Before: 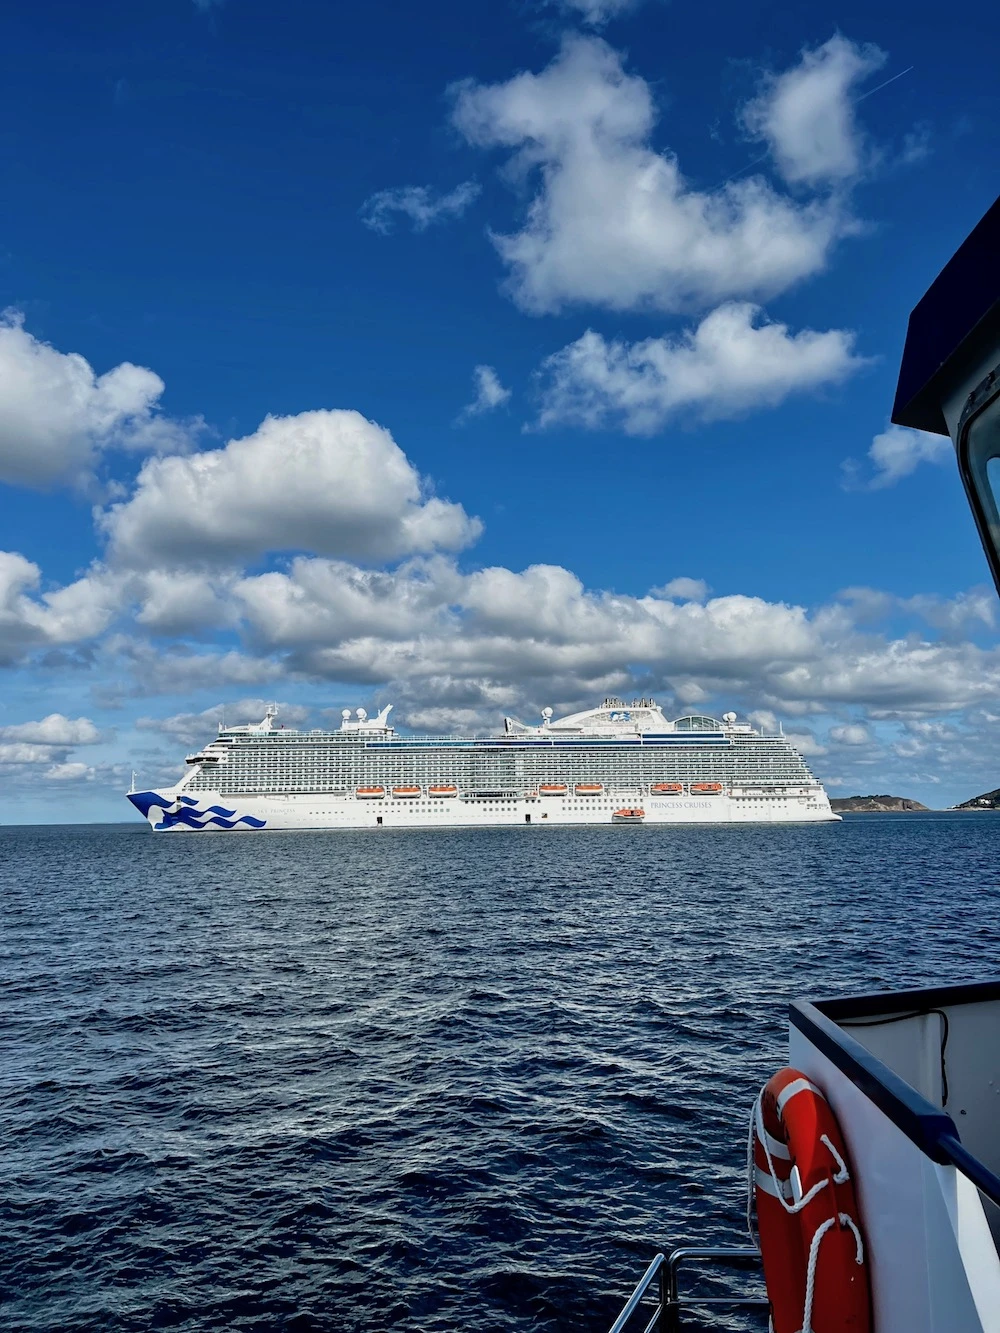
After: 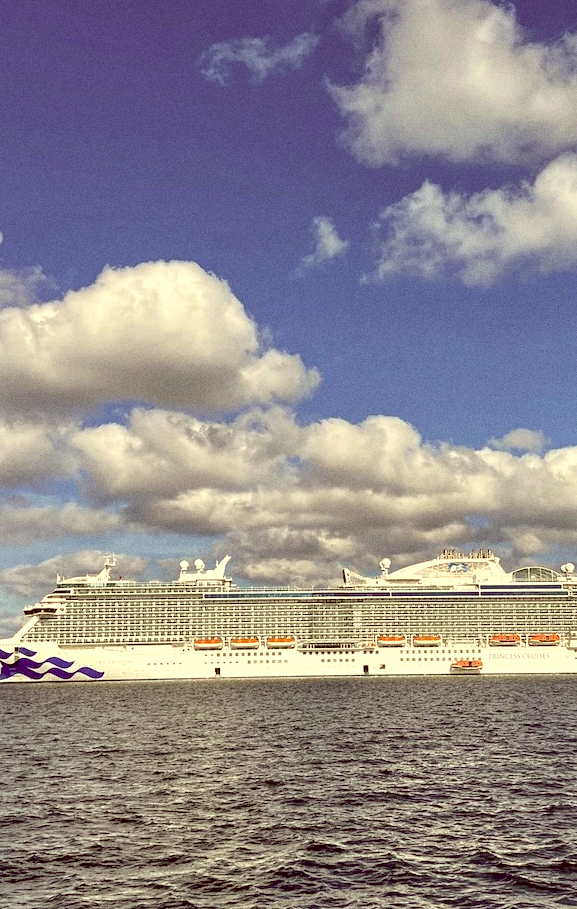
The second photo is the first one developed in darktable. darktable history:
exposure: exposure 0.6 EV, compensate highlight preservation false
shadows and highlights: shadows 25, white point adjustment -3, highlights -30
grain: coarseness 0.09 ISO
crop: left 16.202%, top 11.208%, right 26.045%, bottom 20.557%
color correction: highlights a* 1.12, highlights b* 24.26, shadows a* 15.58, shadows b* 24.26
